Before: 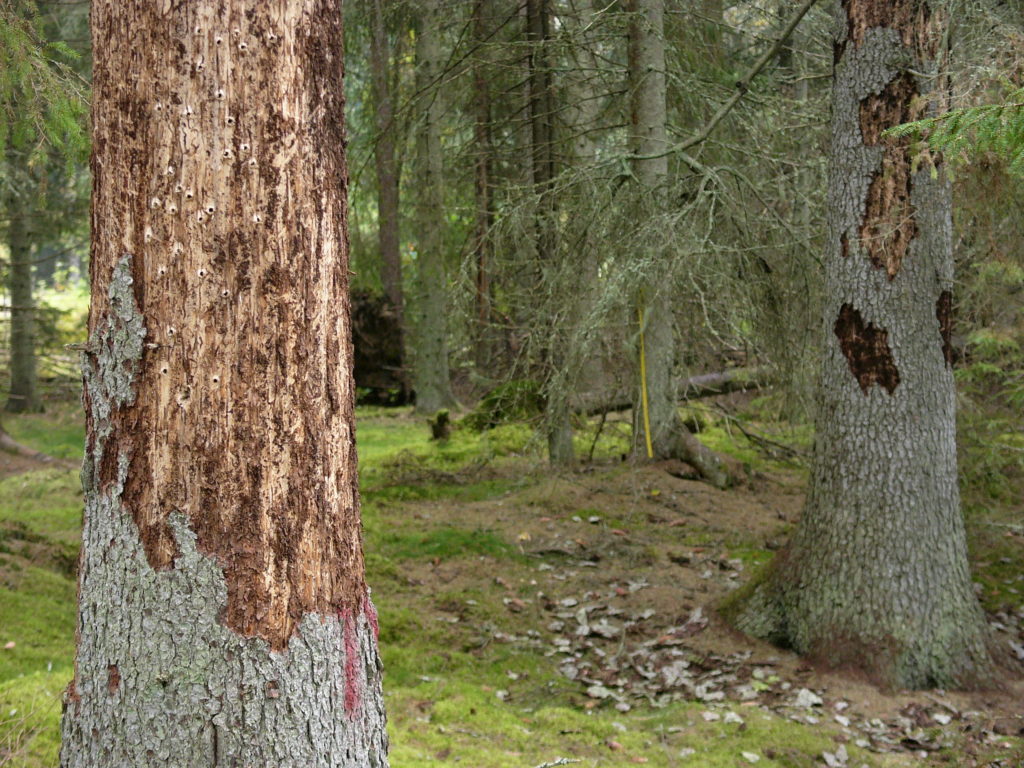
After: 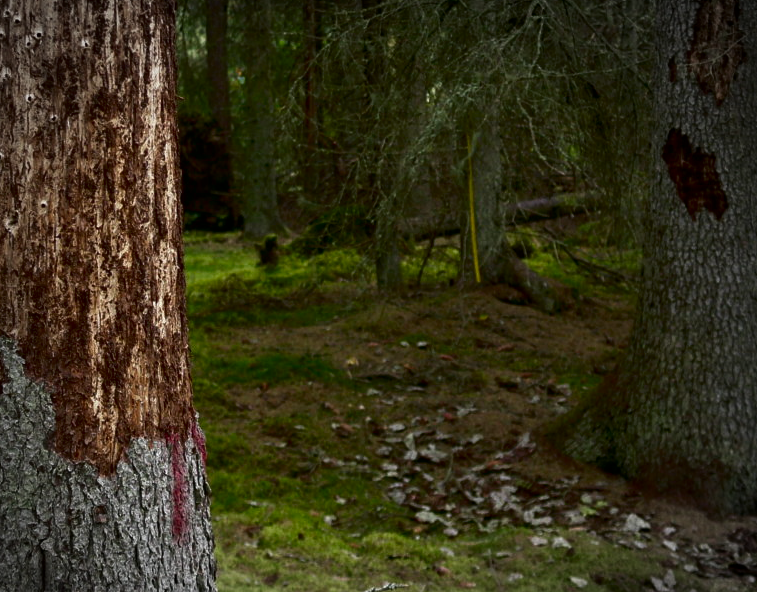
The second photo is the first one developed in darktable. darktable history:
crop: left 16.871%, top 22.857%, right 9.116%
contrast brightness saturation: brightness -0.52
vignetting: automatic ratio true
